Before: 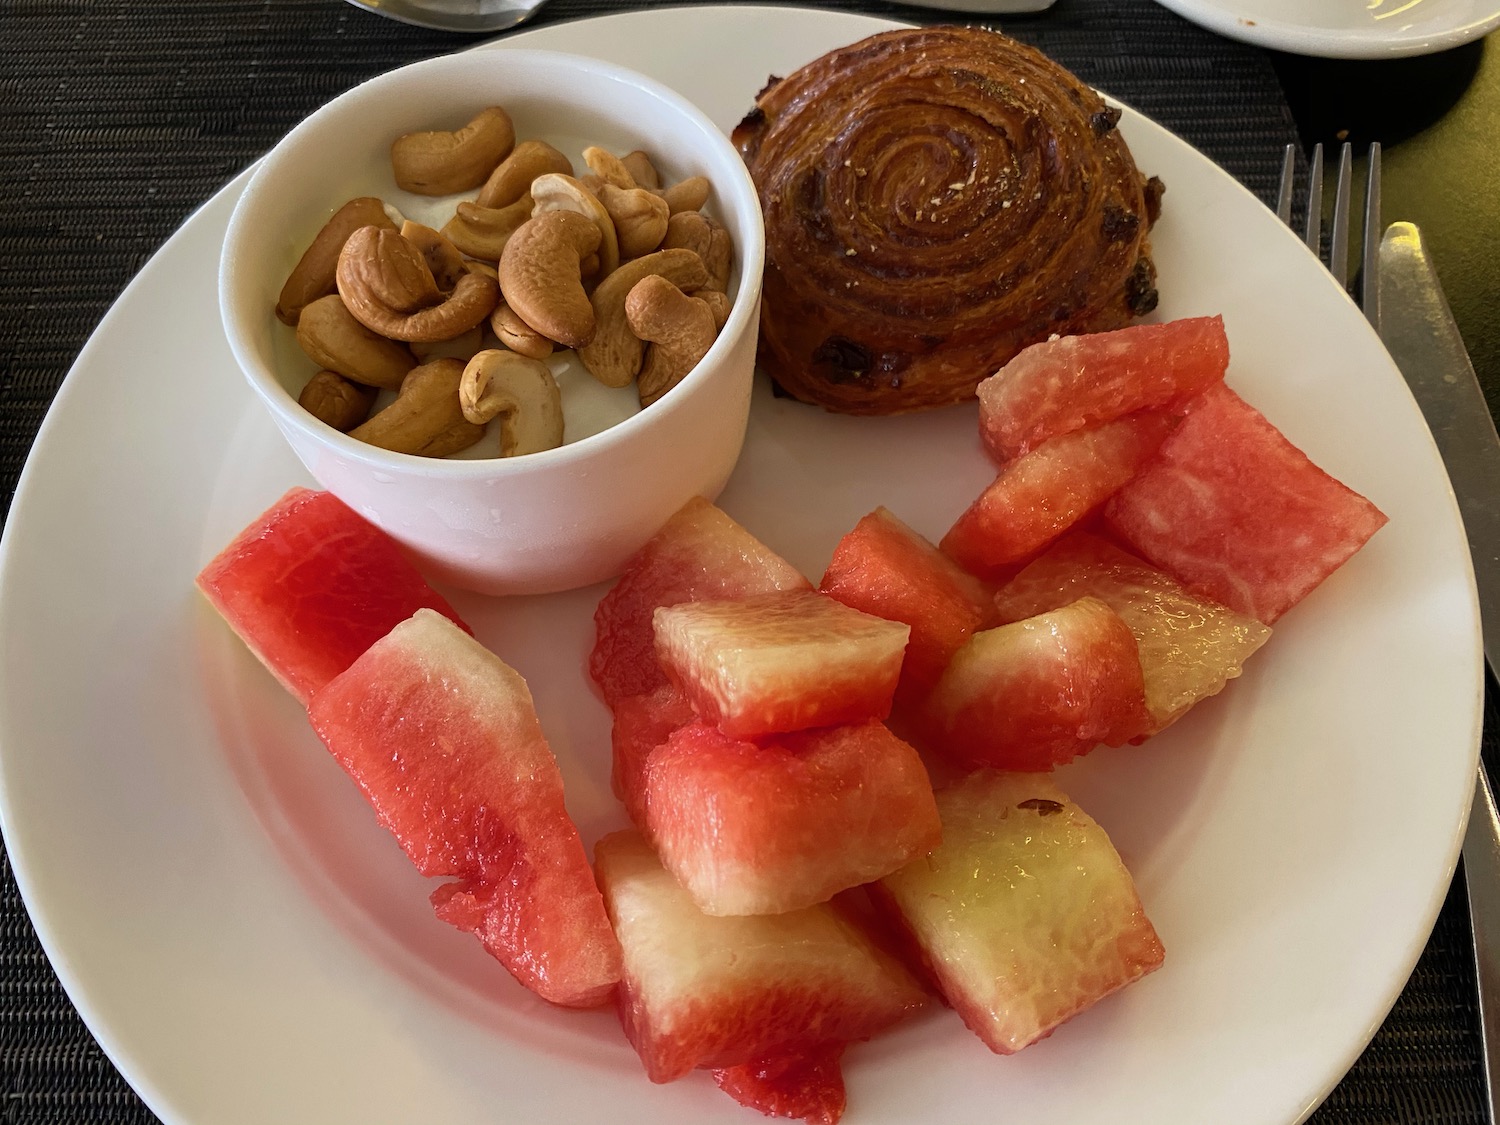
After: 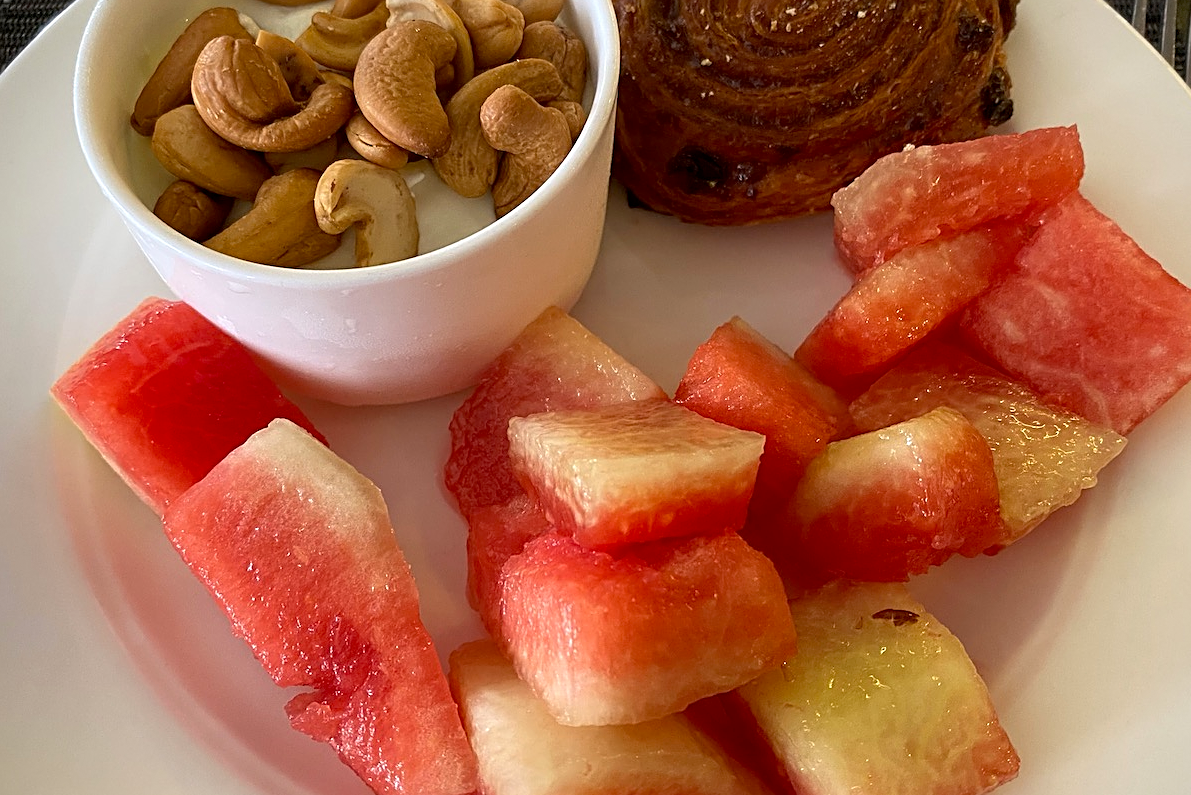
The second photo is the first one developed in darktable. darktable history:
crop: left 9.712%, top 16.928%, right 10.845%, bottom 12.332%
sharpen: on, module defaults
vignetting: fall-off start 97.28%, fall-off radius 79%, brightness -0.462, saturation -0.3, width/height ratio 1.114, dithering 8-bit output, unbound false
exposure: exposure 0.2 EV, compensate highlight preservation false
